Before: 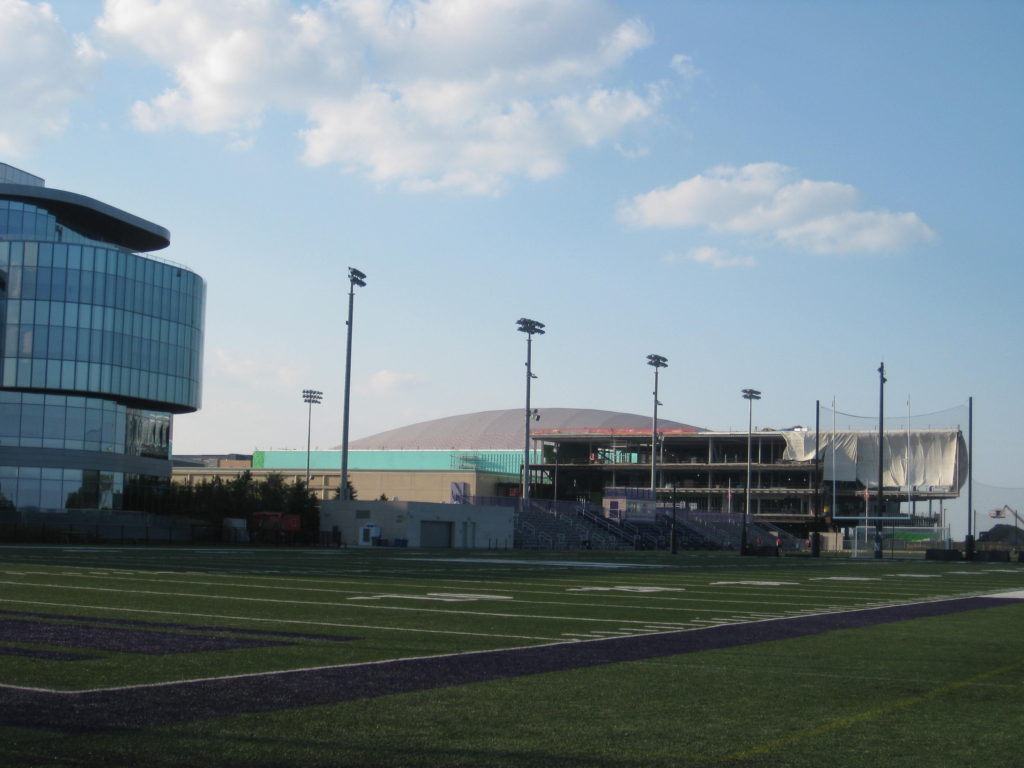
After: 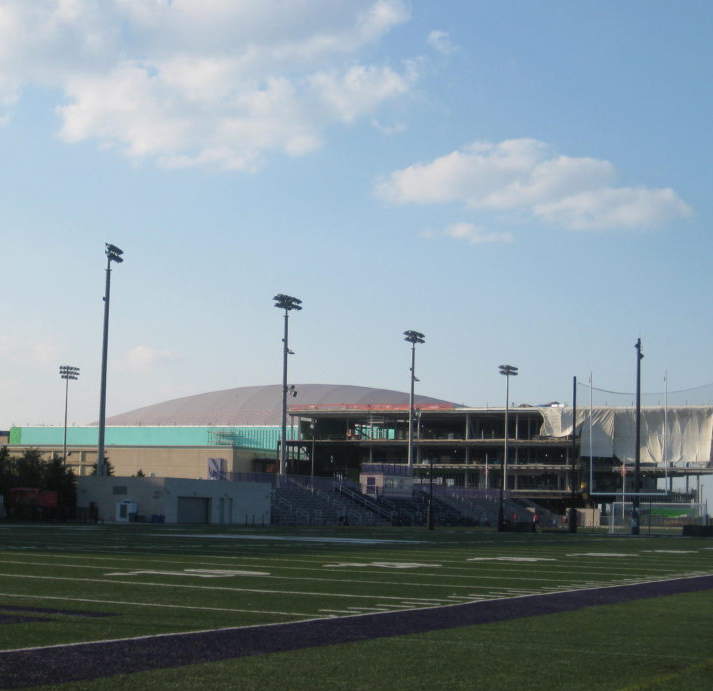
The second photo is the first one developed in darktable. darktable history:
crop and rotate: left 23.805%, top 3.214%, right 6.563%, bottom 6.8%
